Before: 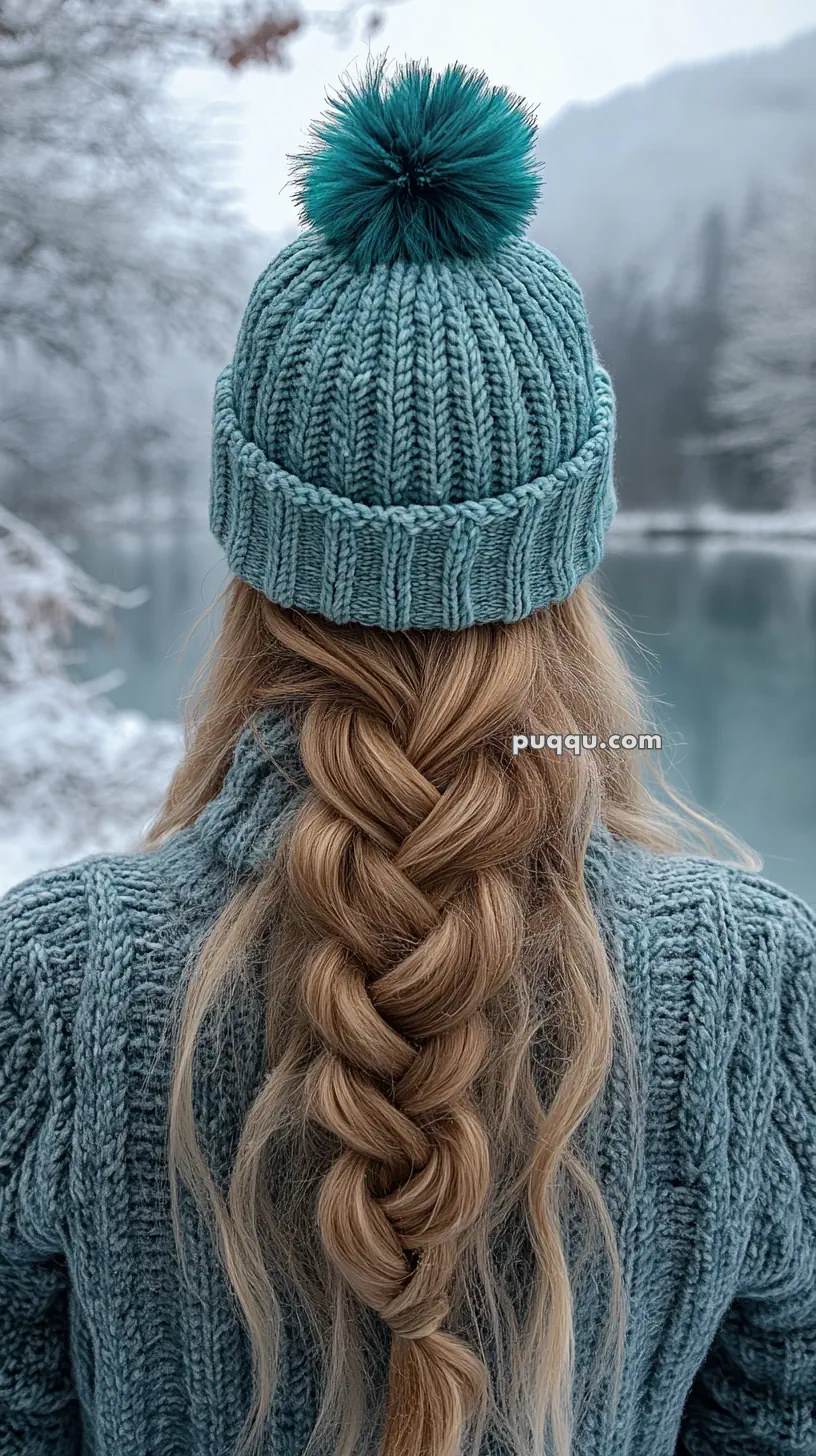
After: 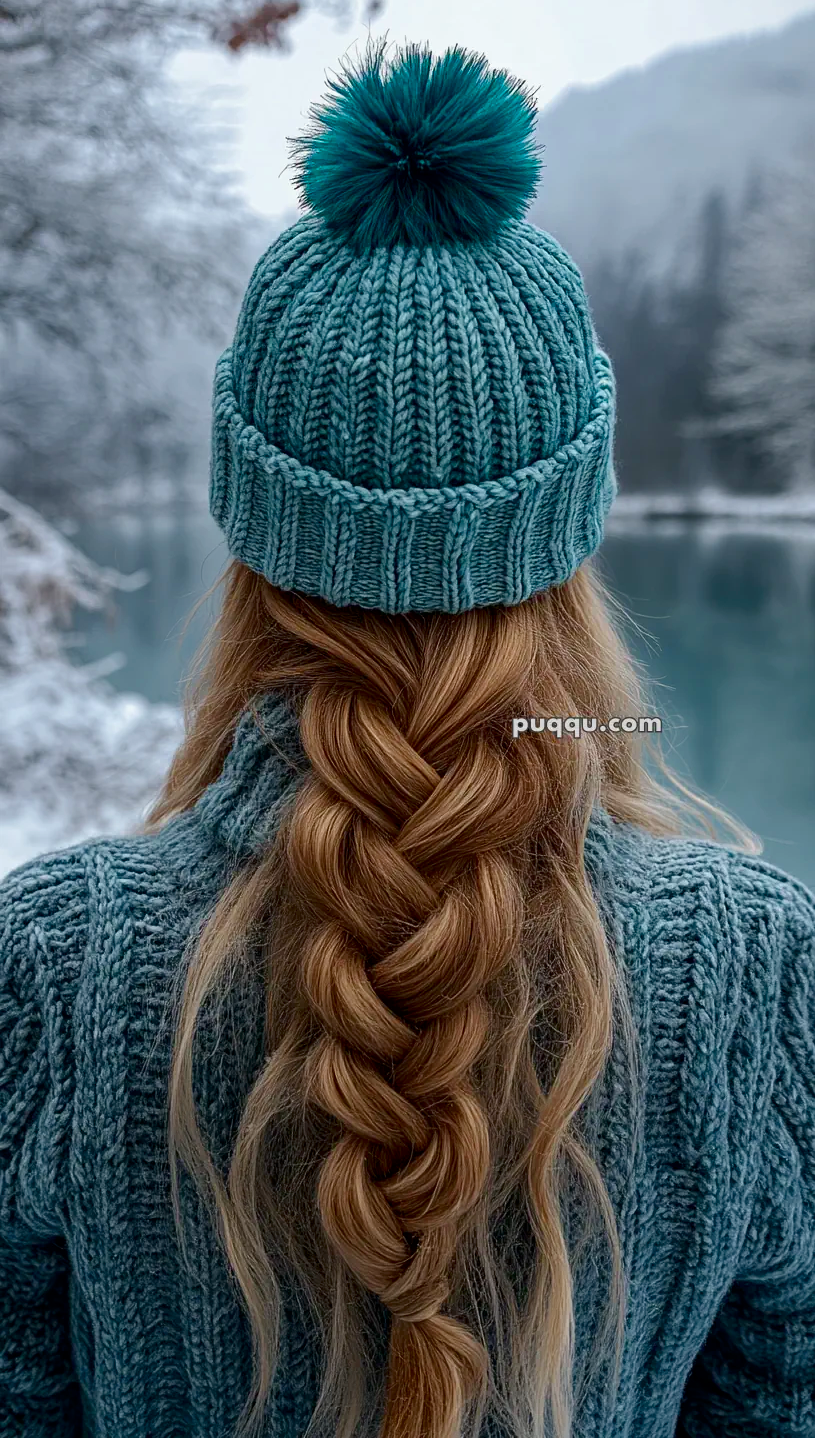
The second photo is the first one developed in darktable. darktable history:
contrast brightness saturation: brightness -0.247, saturation 0.202
crop: top 1.171%, right 0.105%
levels: levels [0, 0.43, 0.859]
filmic rgb: black relative exposure -15.03 EV, white relative exposure 3 EV, target black luminance 0%, hardness 9.21, latitude 98.07%, contrast 0.915, shadows ↔ highlights balance 0.719%
